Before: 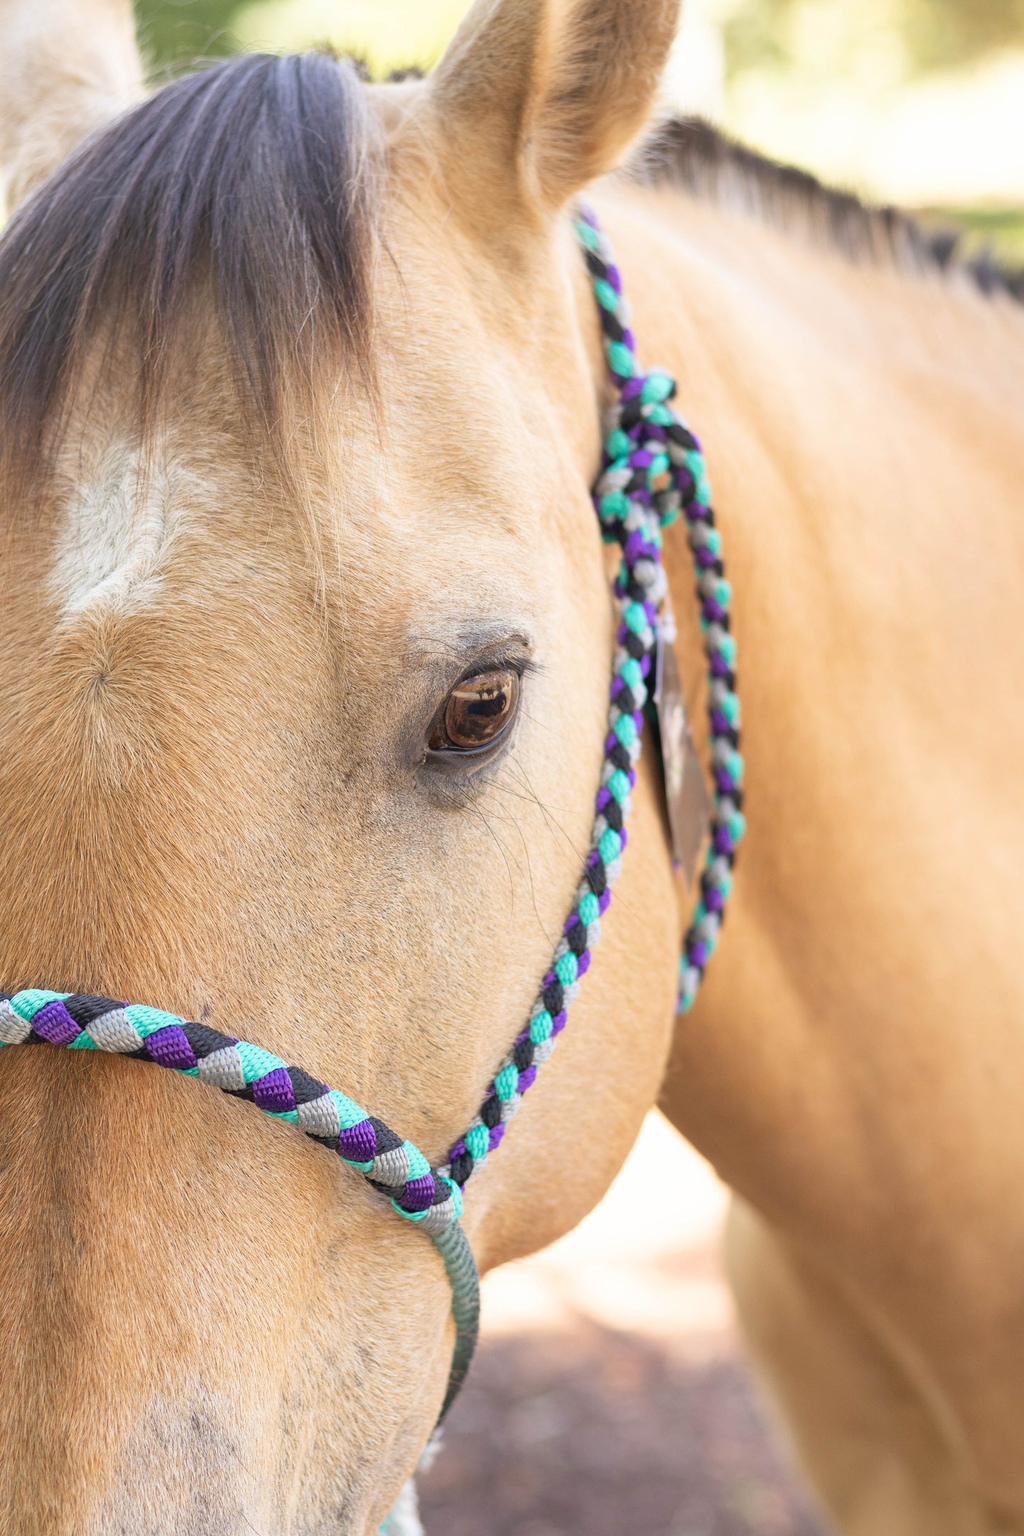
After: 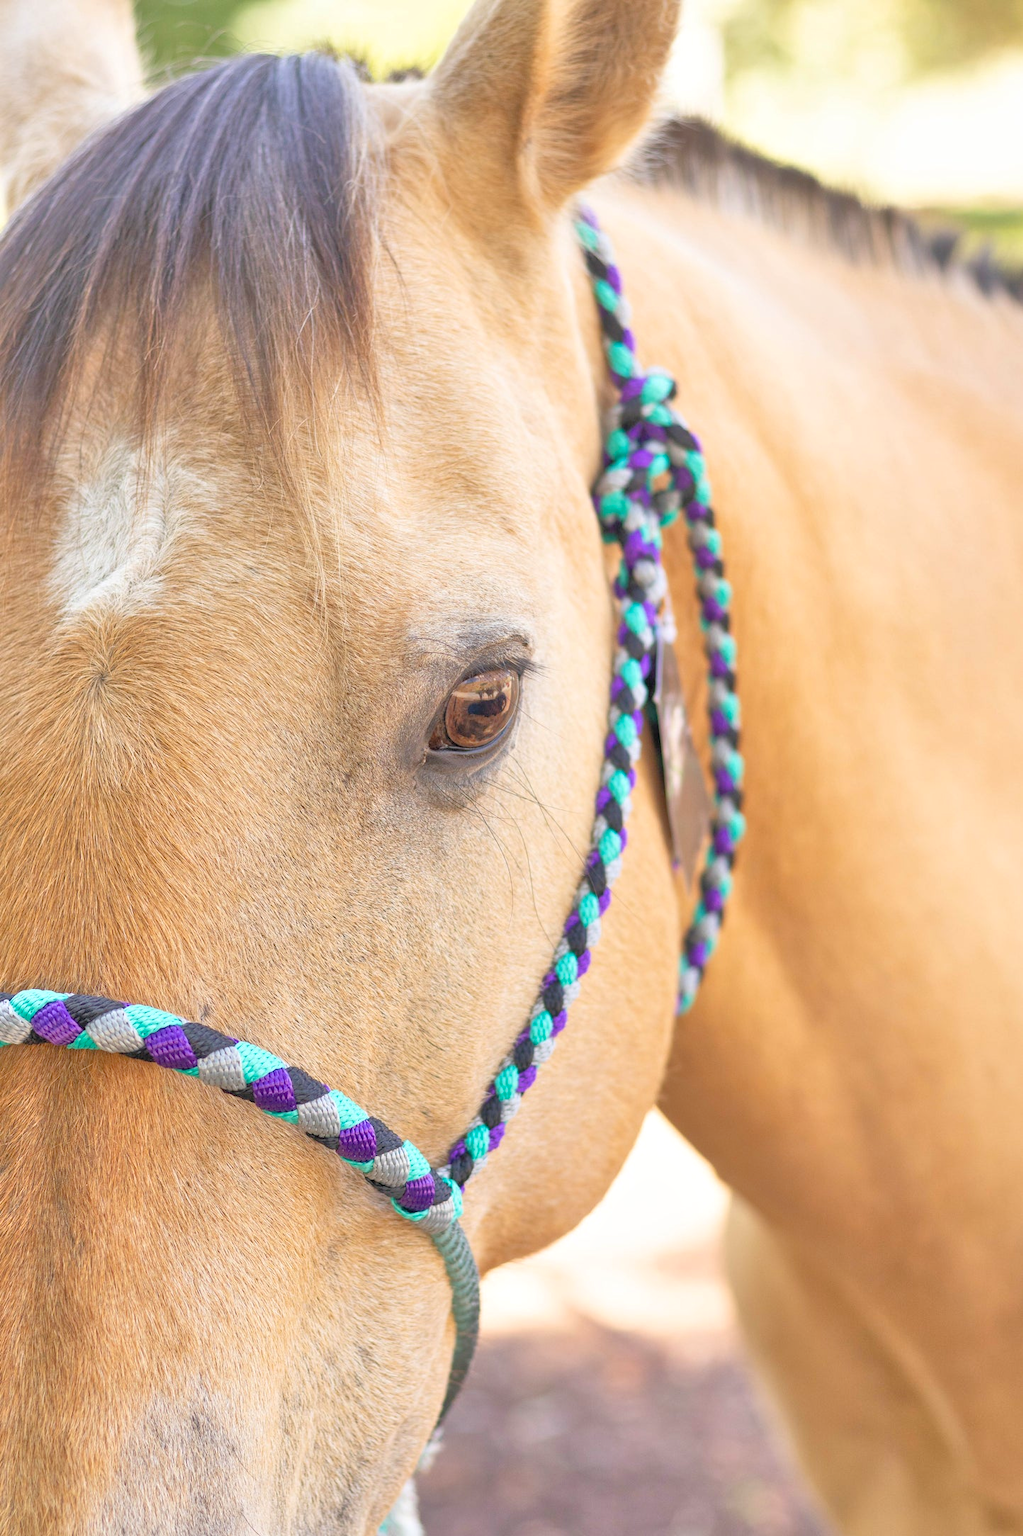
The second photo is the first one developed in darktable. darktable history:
color balance rgb: perceptual saturation grading › global saturation 10%
tone equalizer: -7 EV 0.15 EV, -6 EV 0.6 EV, -5 EV 1.15 EV, -4 EV 1.33 EV, -3 EV 1.15 EV, -2 EV 0.6 EV, -1 EV 0.15 EV, mask exposure compensation -0.5 EV
